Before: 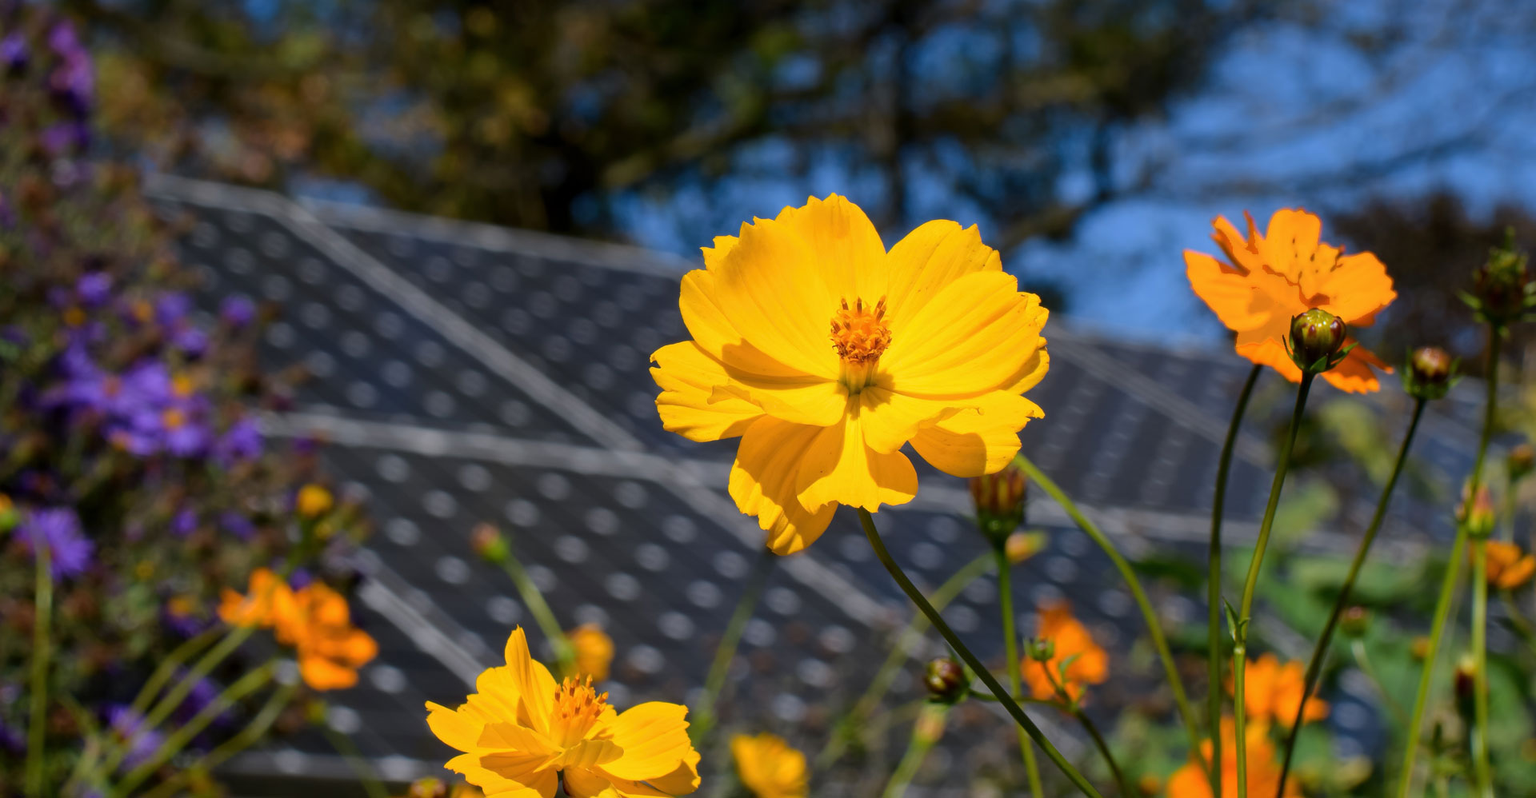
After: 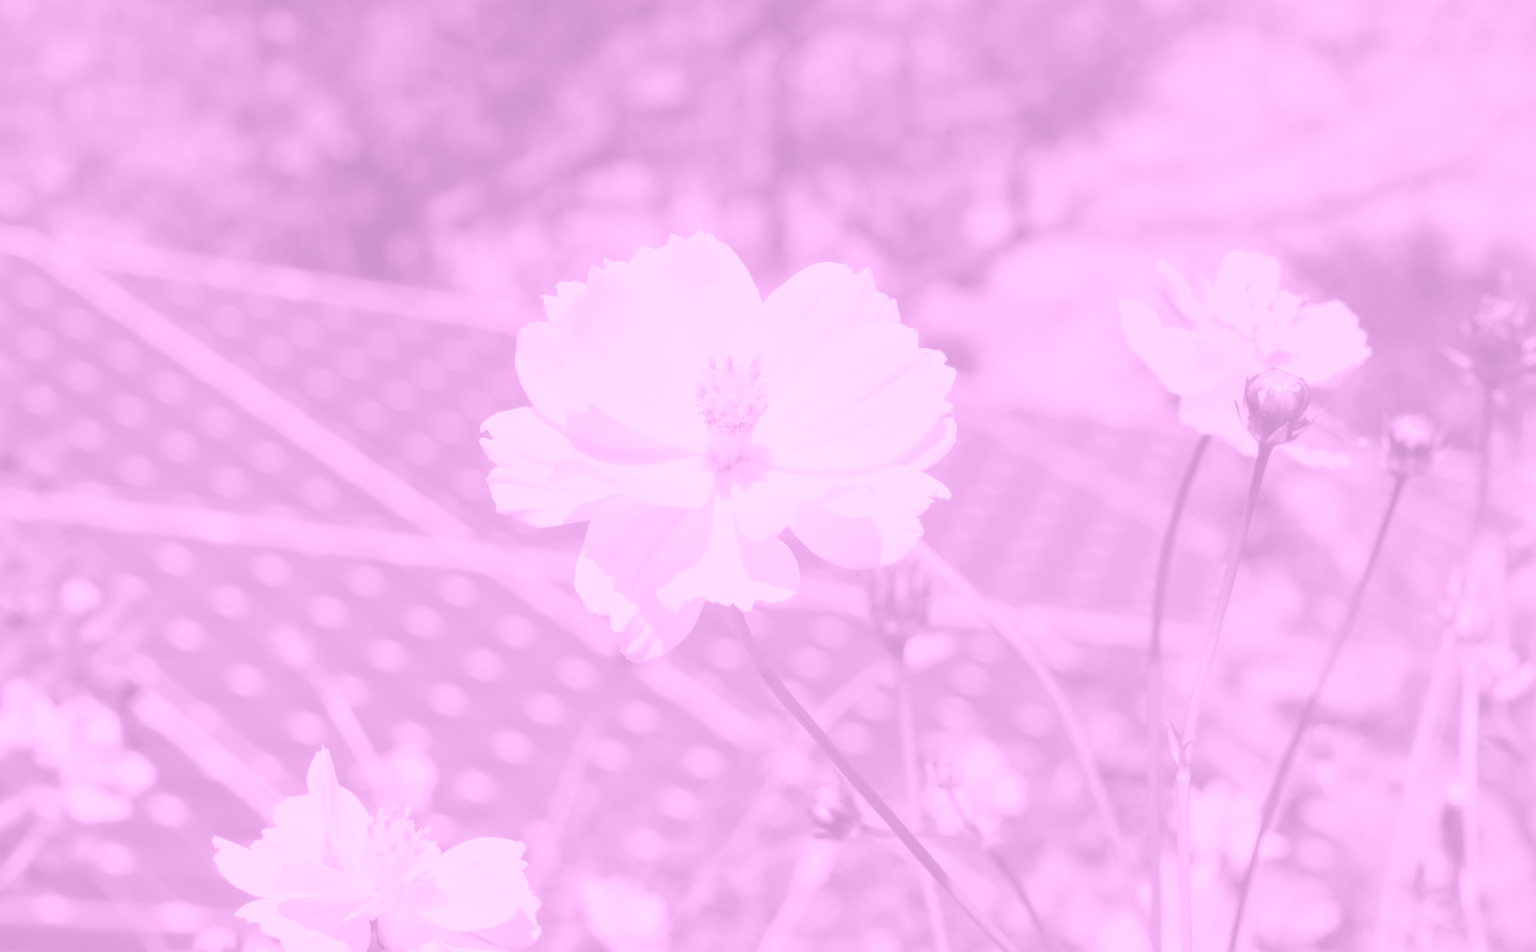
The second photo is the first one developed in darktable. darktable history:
color correction: highlights a* 3.22, highlights b* 1.93, saturation 1.19
crop: left 16.145%
contrast brightness saturation: brightness 0.18, saturation -0.5
colorize: hue 331.2°, saturation 75%, source mix 30.28%, lightness 70.52%, version 1
